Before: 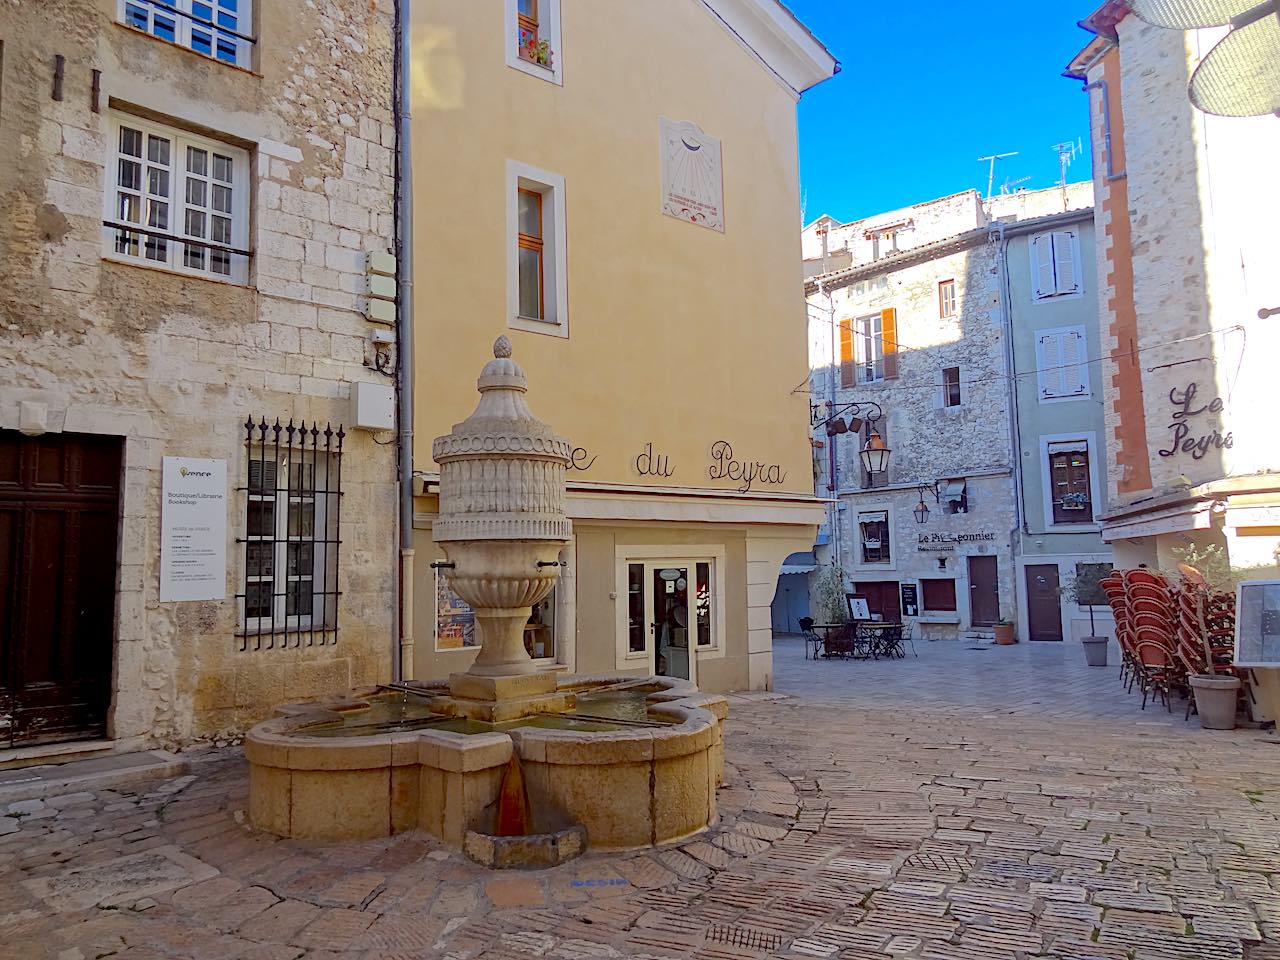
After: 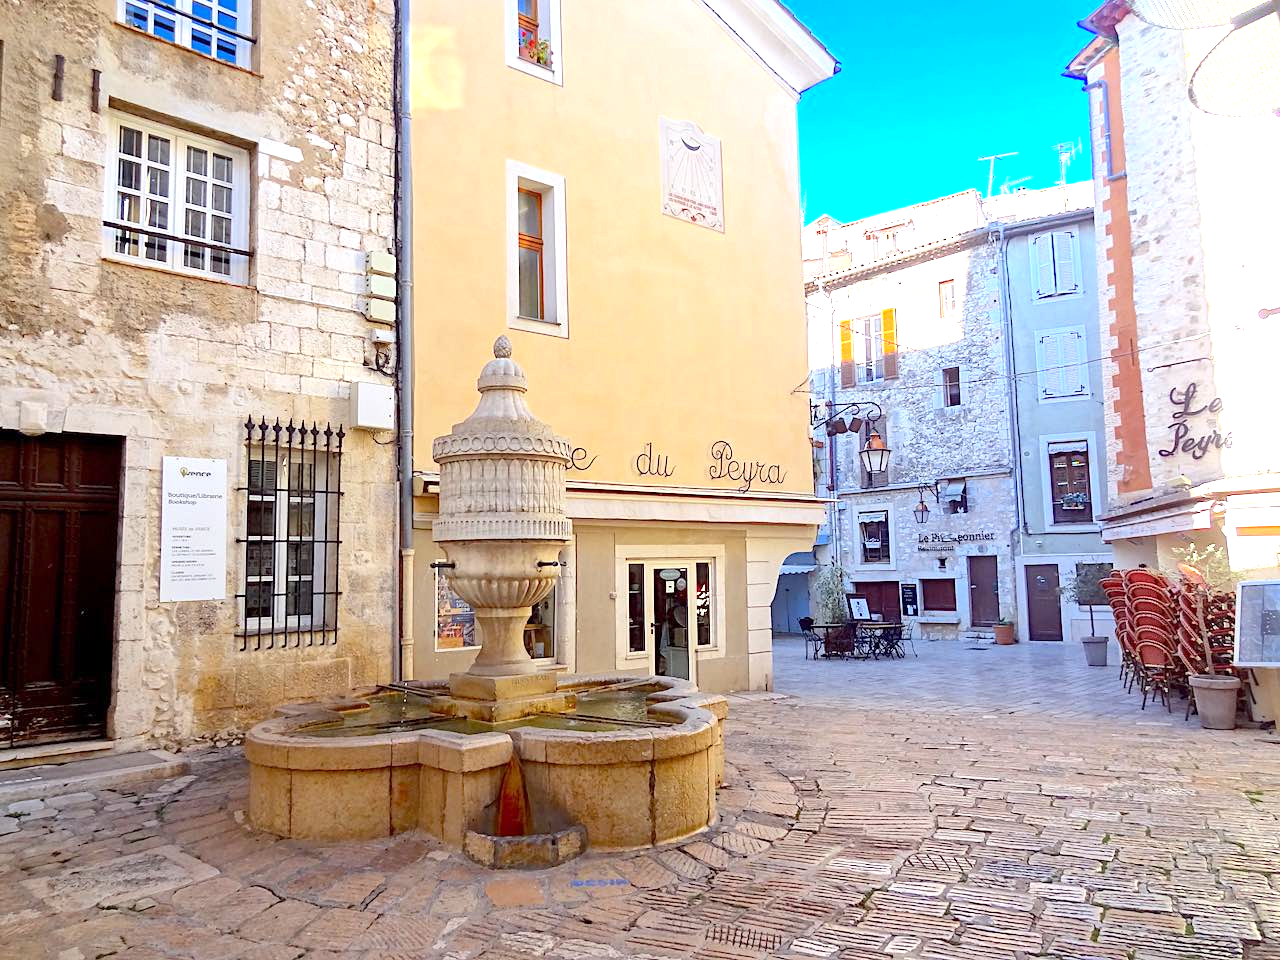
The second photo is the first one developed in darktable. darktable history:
exposure: exposure 1 EV, compensate highlight preservation false
levels: levels [0, 0.476, 0.951]
